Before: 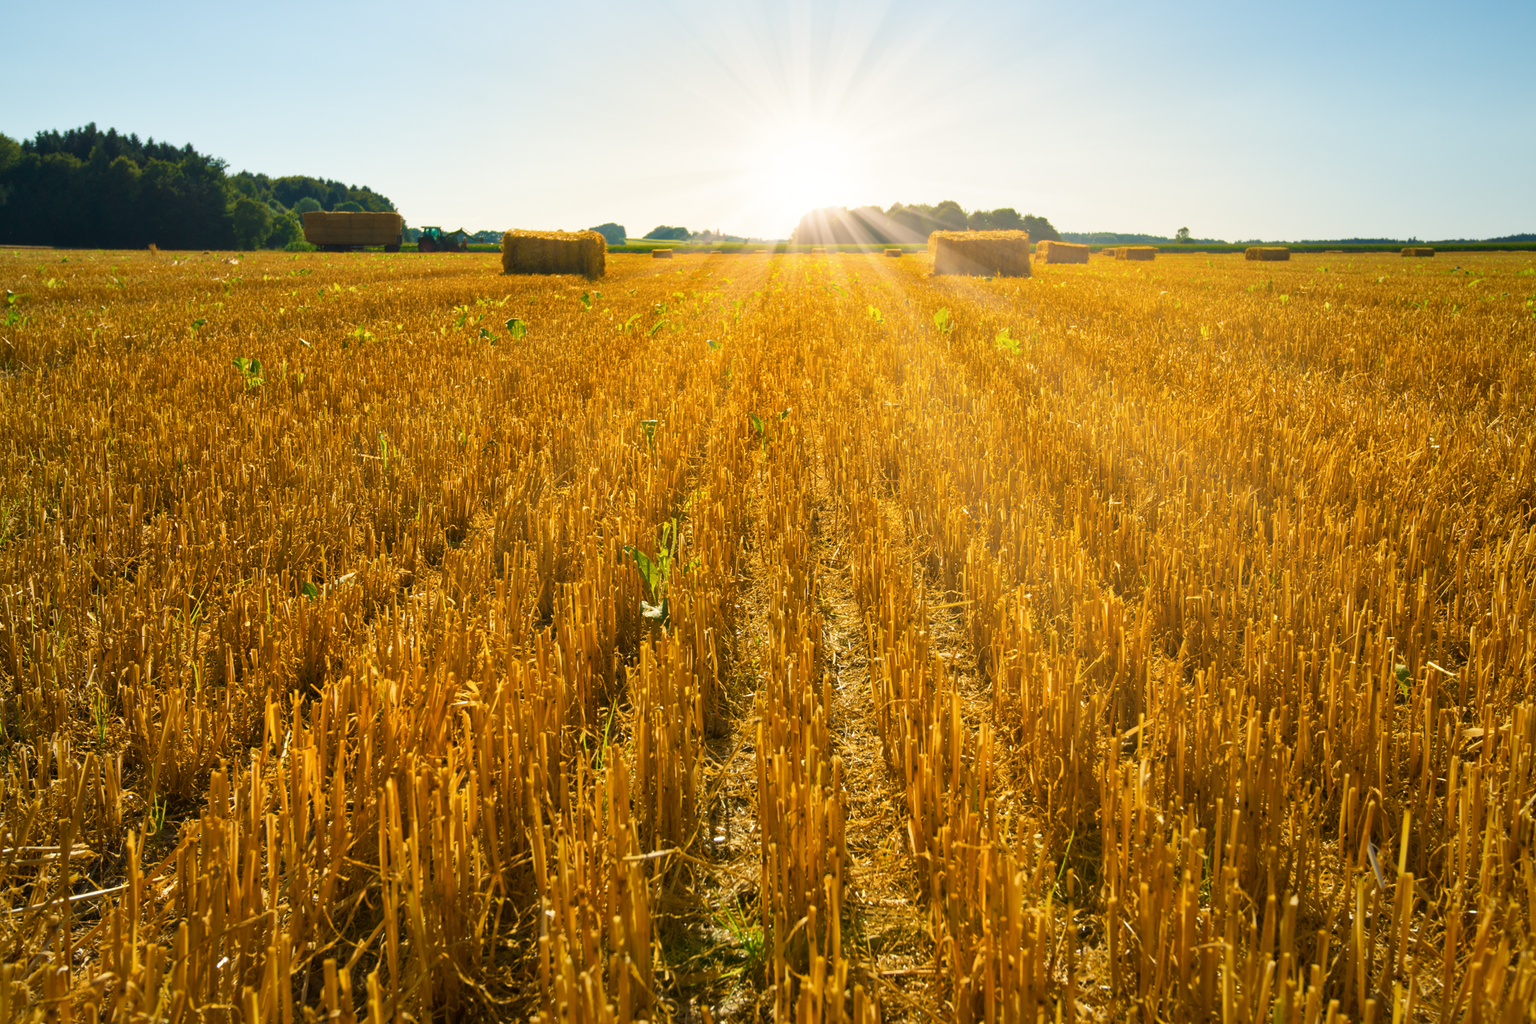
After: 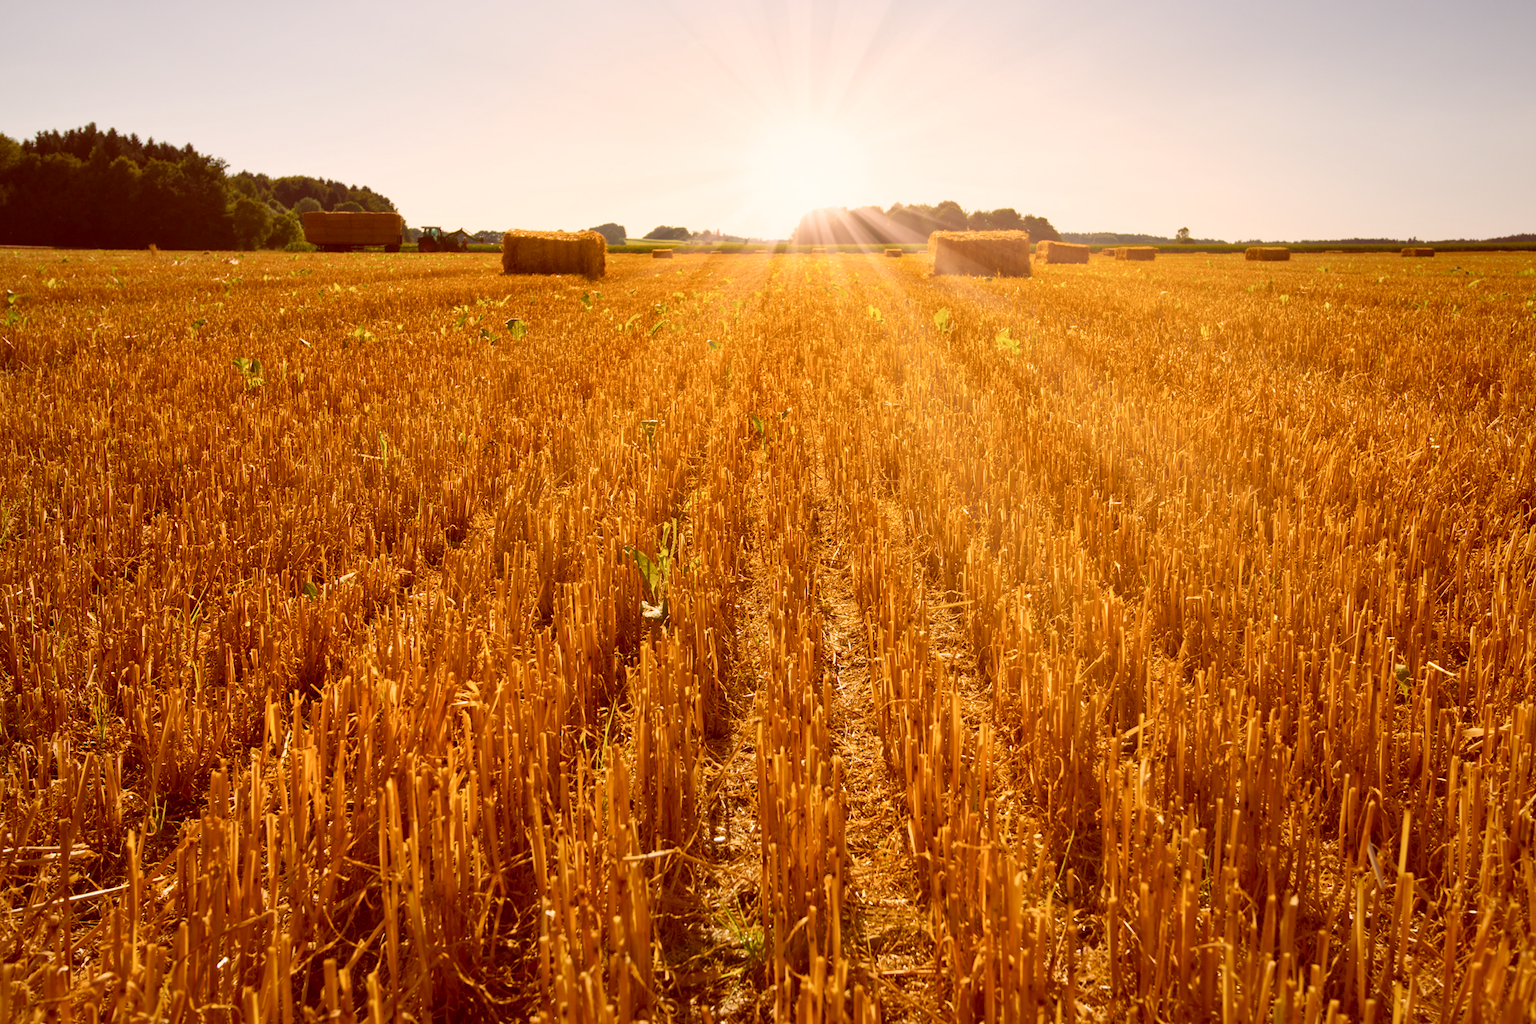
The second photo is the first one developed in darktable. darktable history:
color correction: highlights a* 9.23, highlights b* 9.01, shadows a* 39.92, shadows b* 39.85, saturation 0.776
